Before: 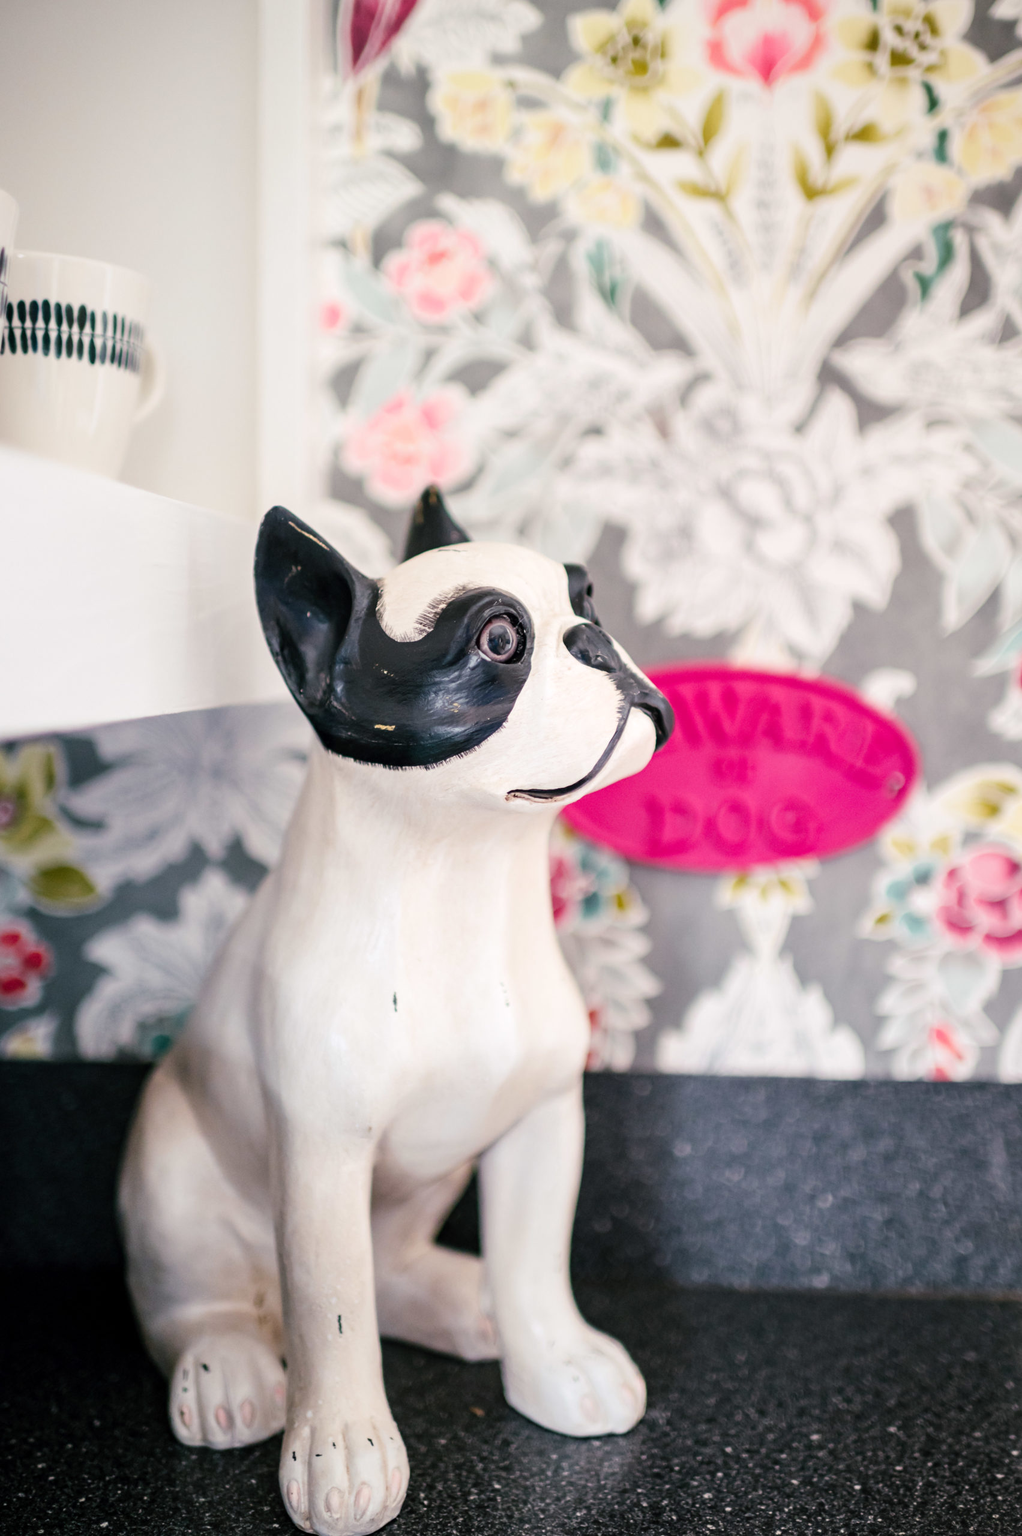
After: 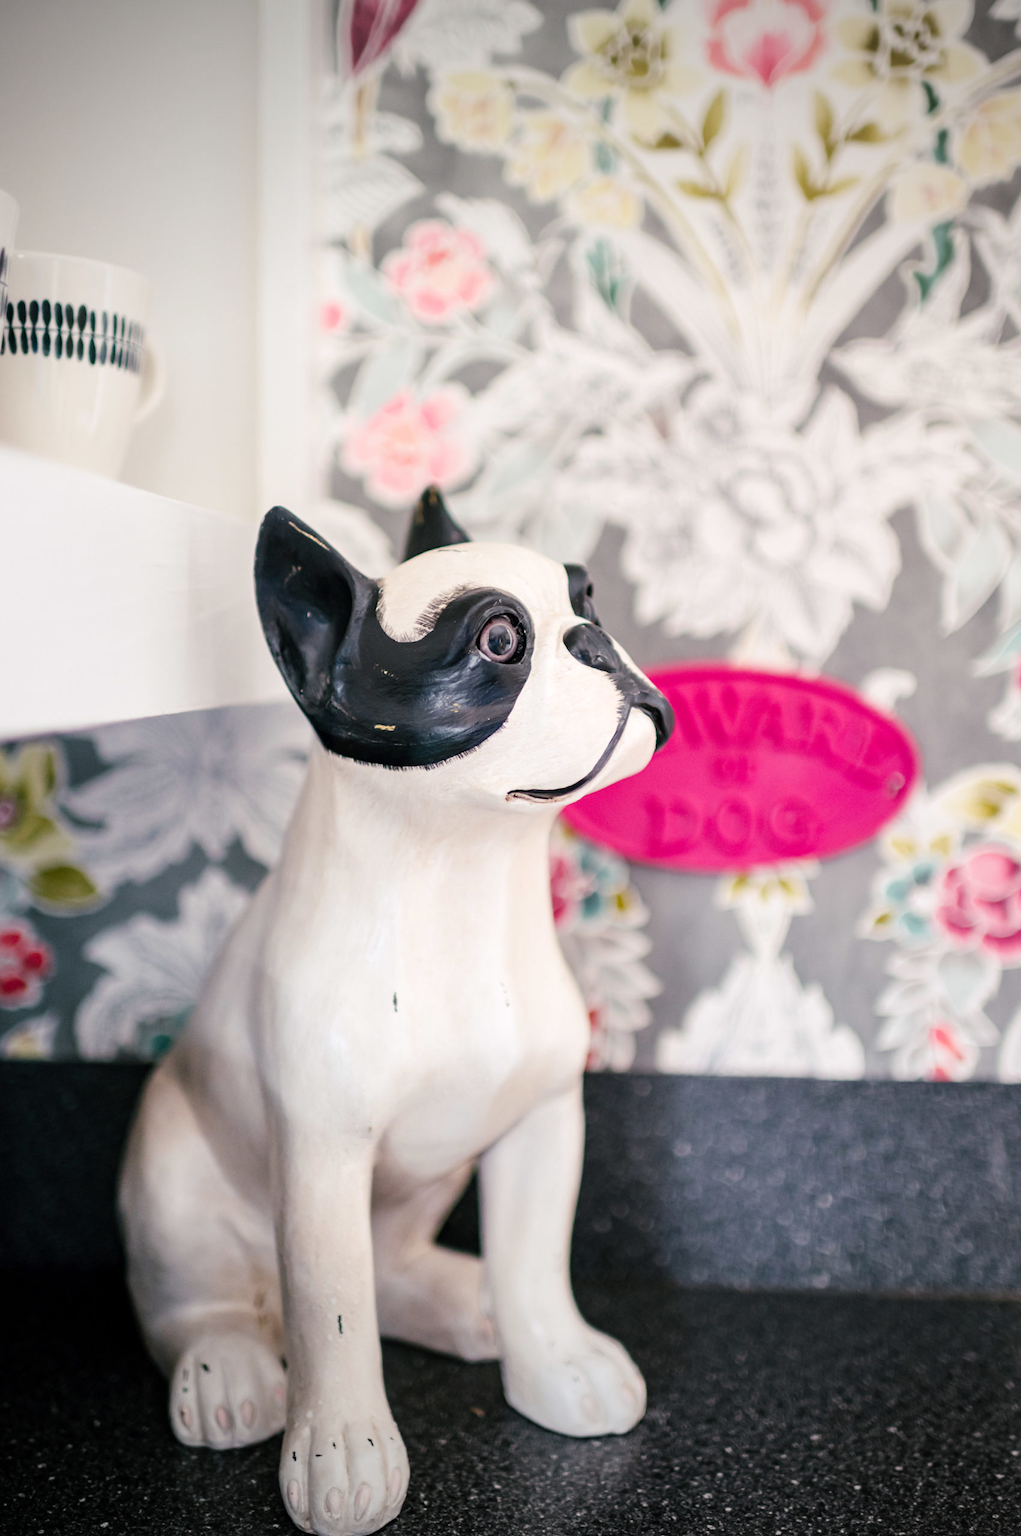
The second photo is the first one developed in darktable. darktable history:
vignetting: fall-off start 97.71%, fall-off radius 101.22%, width/height ratio 1.364
